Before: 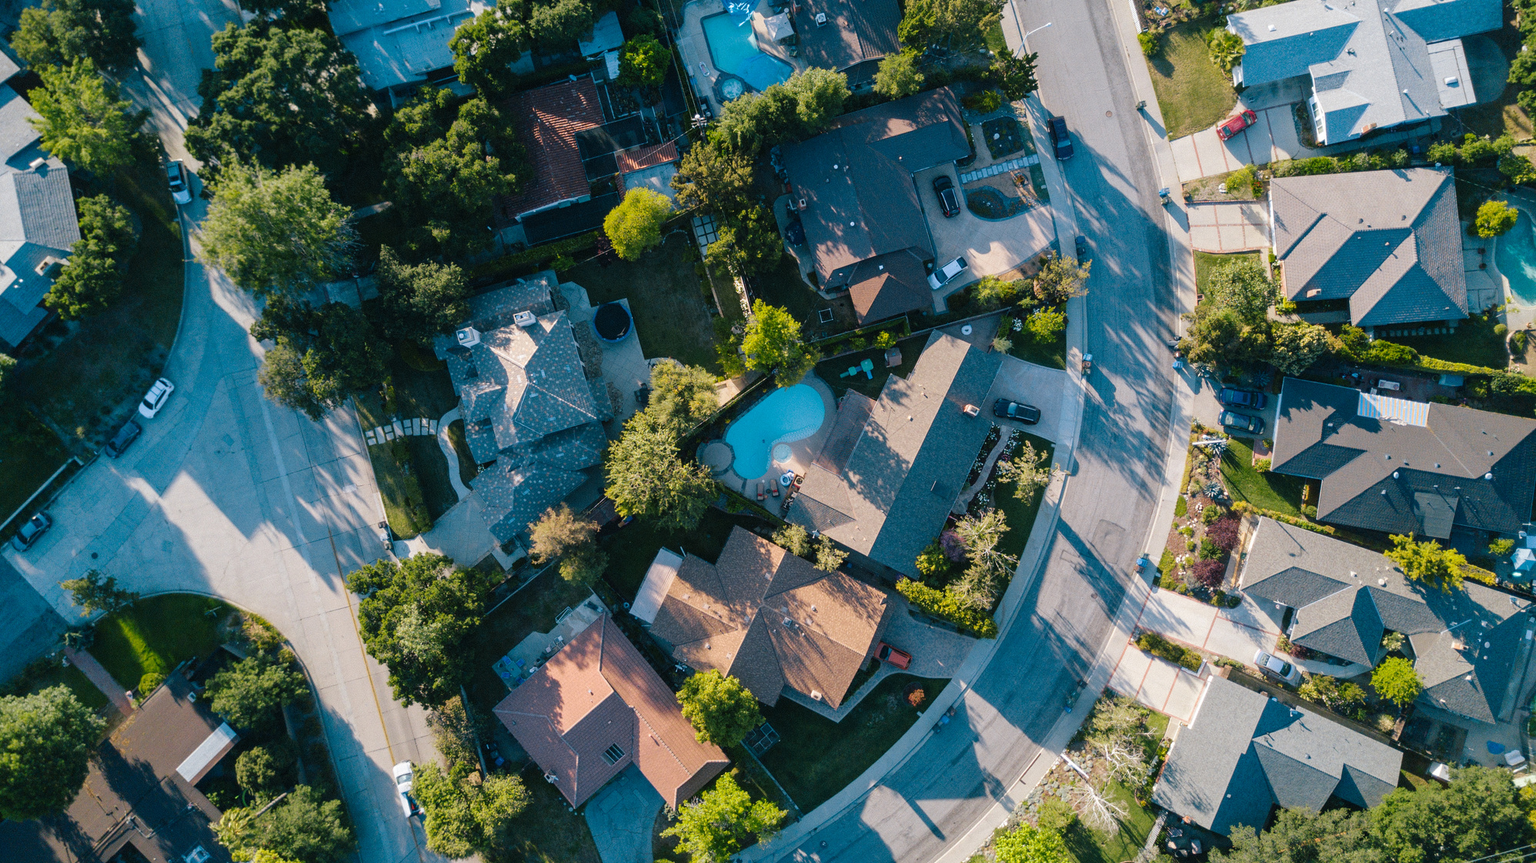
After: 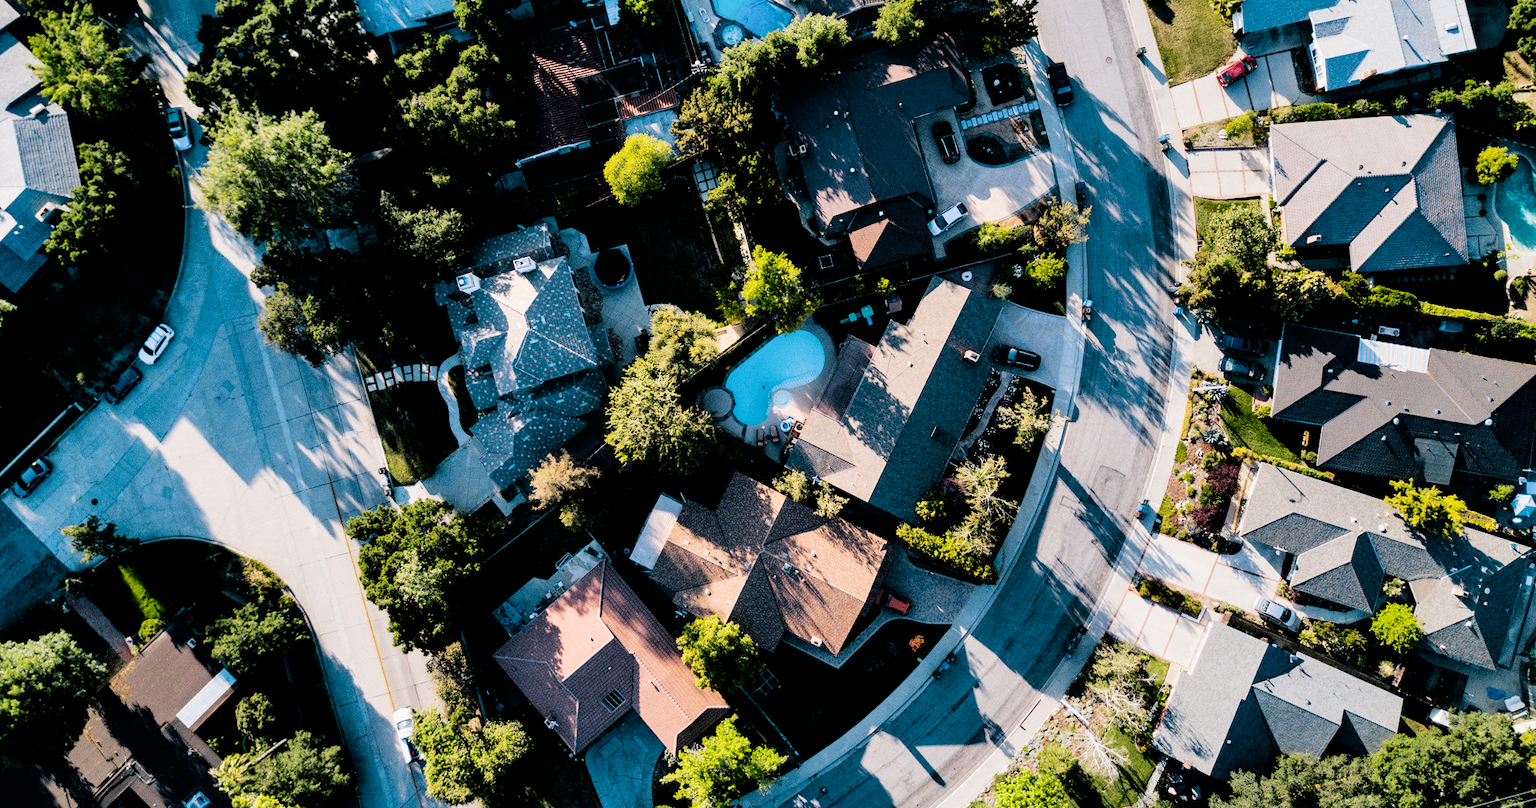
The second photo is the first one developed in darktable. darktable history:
tone equalizer: on, module defaults
crop and rotate: top 6.25%
contrast equalizer: octaves 7, y [[0.6 ×6], [0.55 ×6], [0 ×6], [0 ×6], [0 ×6]]
filmic rgb: black relative exposure -5 EV, hardness 2.88, contrast 1.4, highlights saturation mix -30%
